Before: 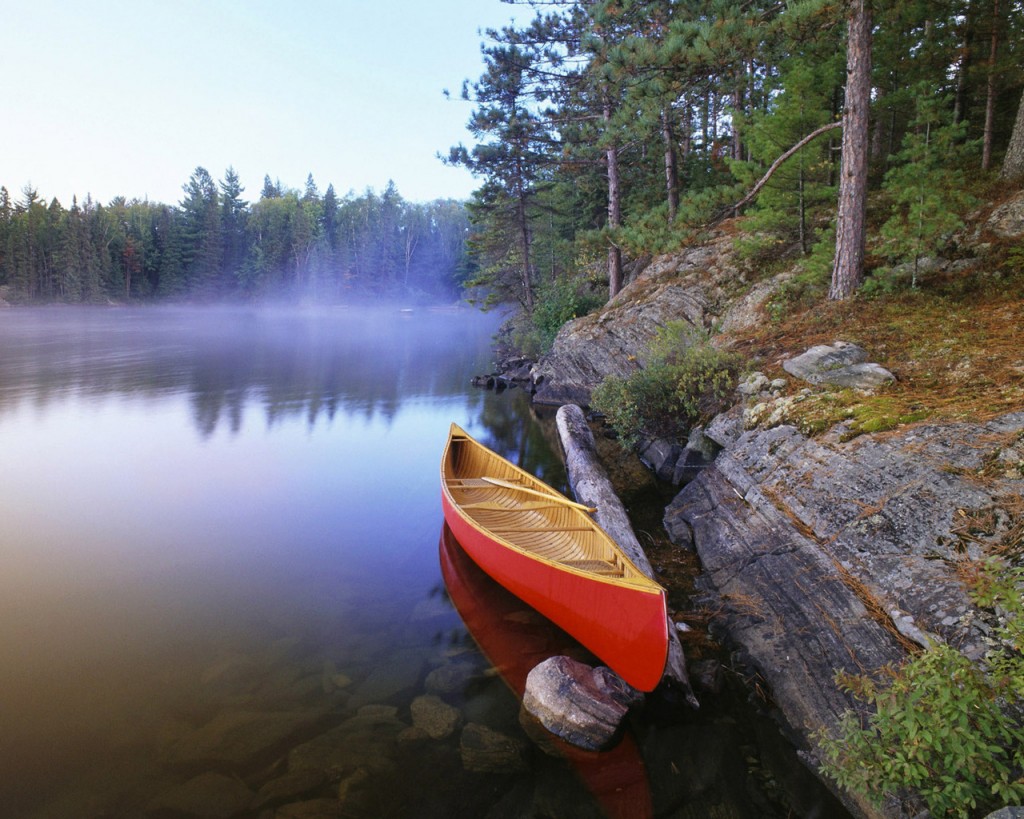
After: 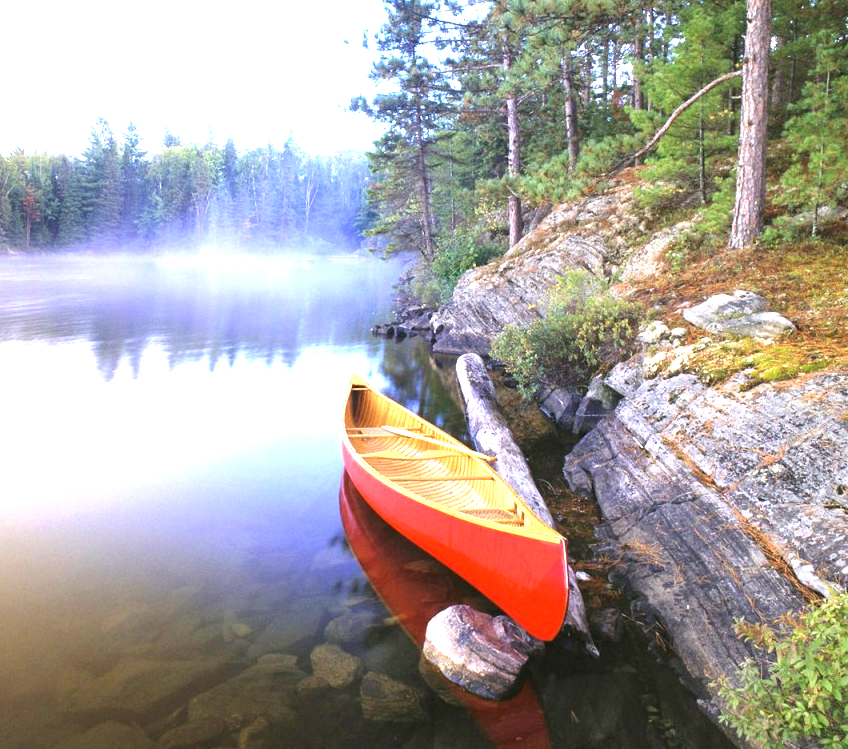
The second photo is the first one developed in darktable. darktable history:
crop: left 9.807%, top 6.259%, right 7.334%, bottom 2.177%
exposure: black level correction 0, exposure 1.7 EV, compensate exposure bias true, compensate highlight preservation false
